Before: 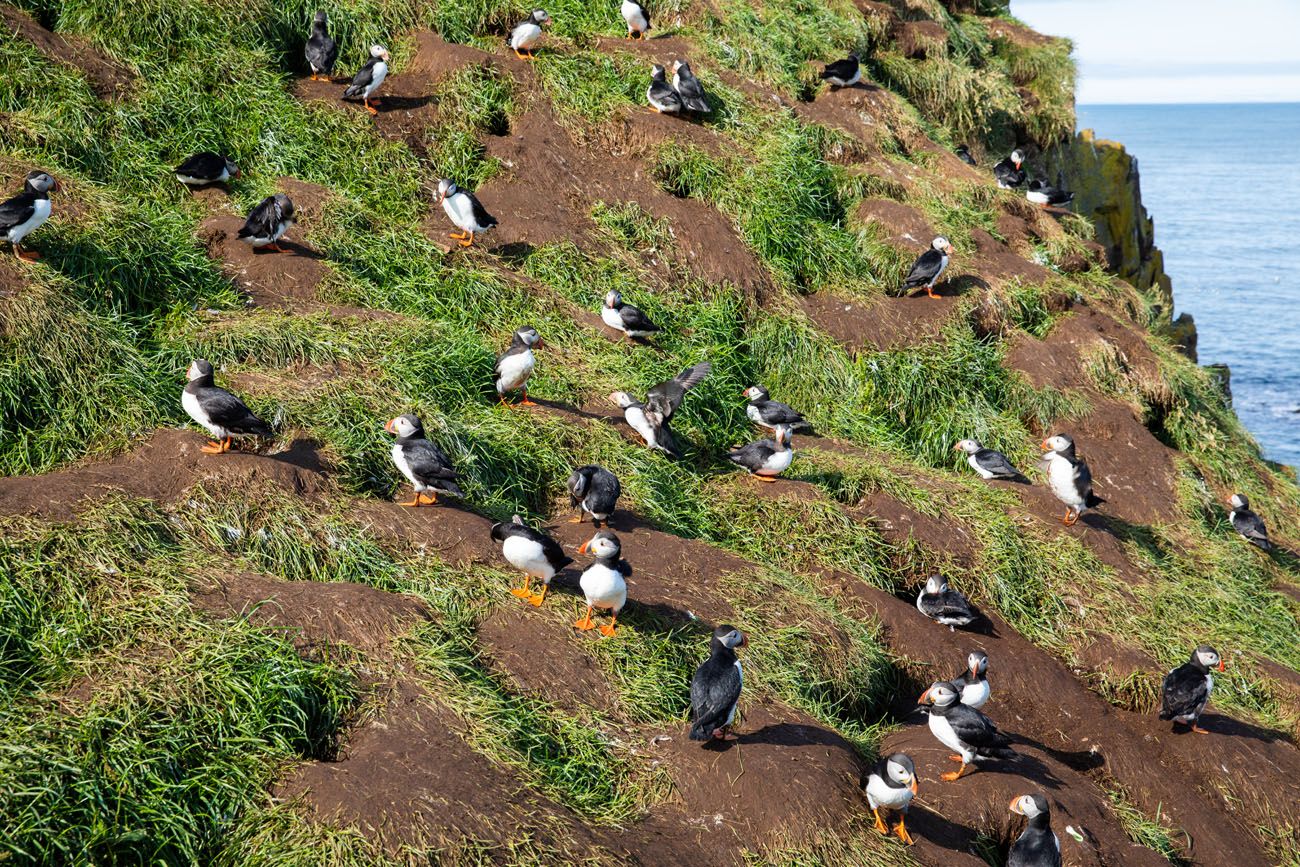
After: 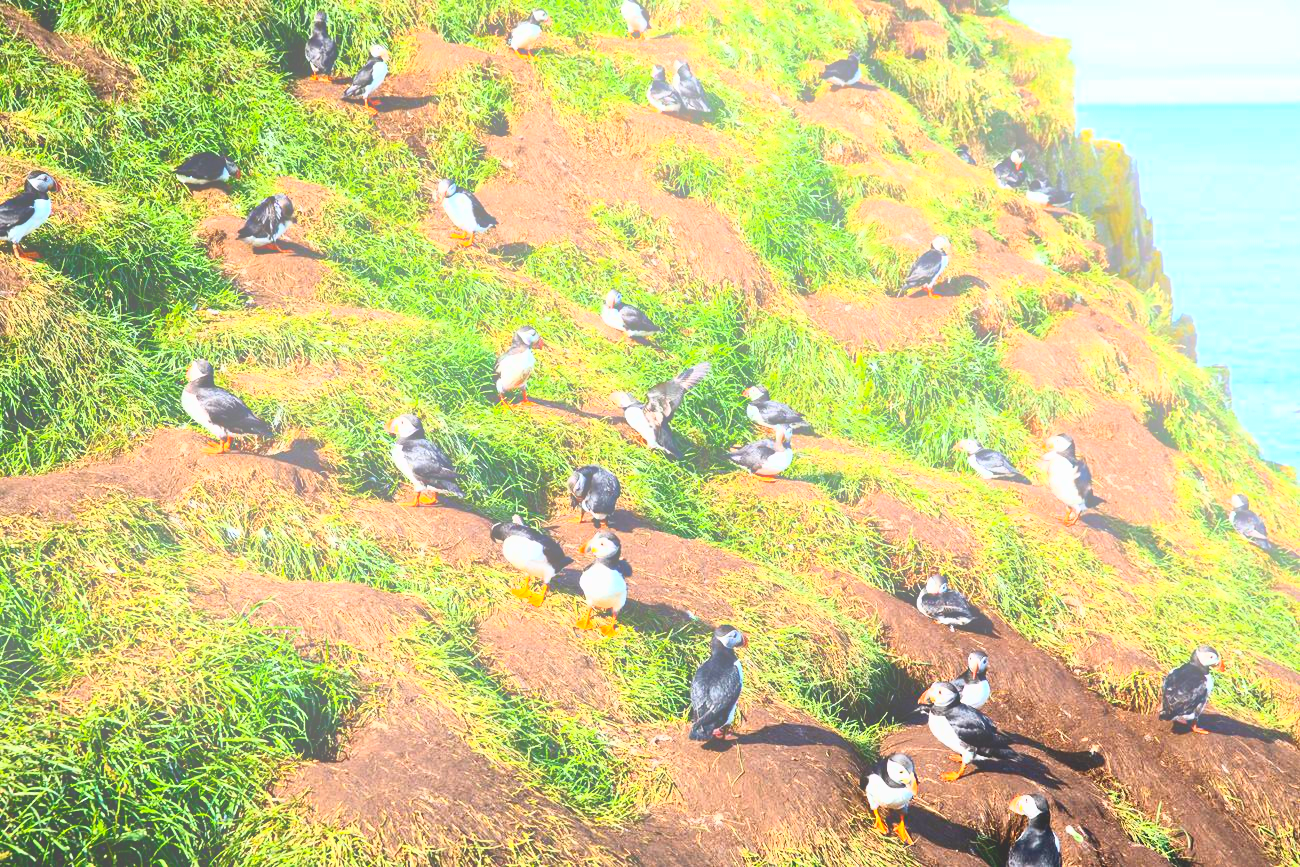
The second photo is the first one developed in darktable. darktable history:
exposure: exposure 0.95 EV, compensate highlight preservation false
contrast brightness saturation: contrast 0.4, brightness 0.1, saturation 0.21
bloom: on, module defaults
lowpass: radius 0.1, contrast 0.85, saturation 1.1, unbound 0
